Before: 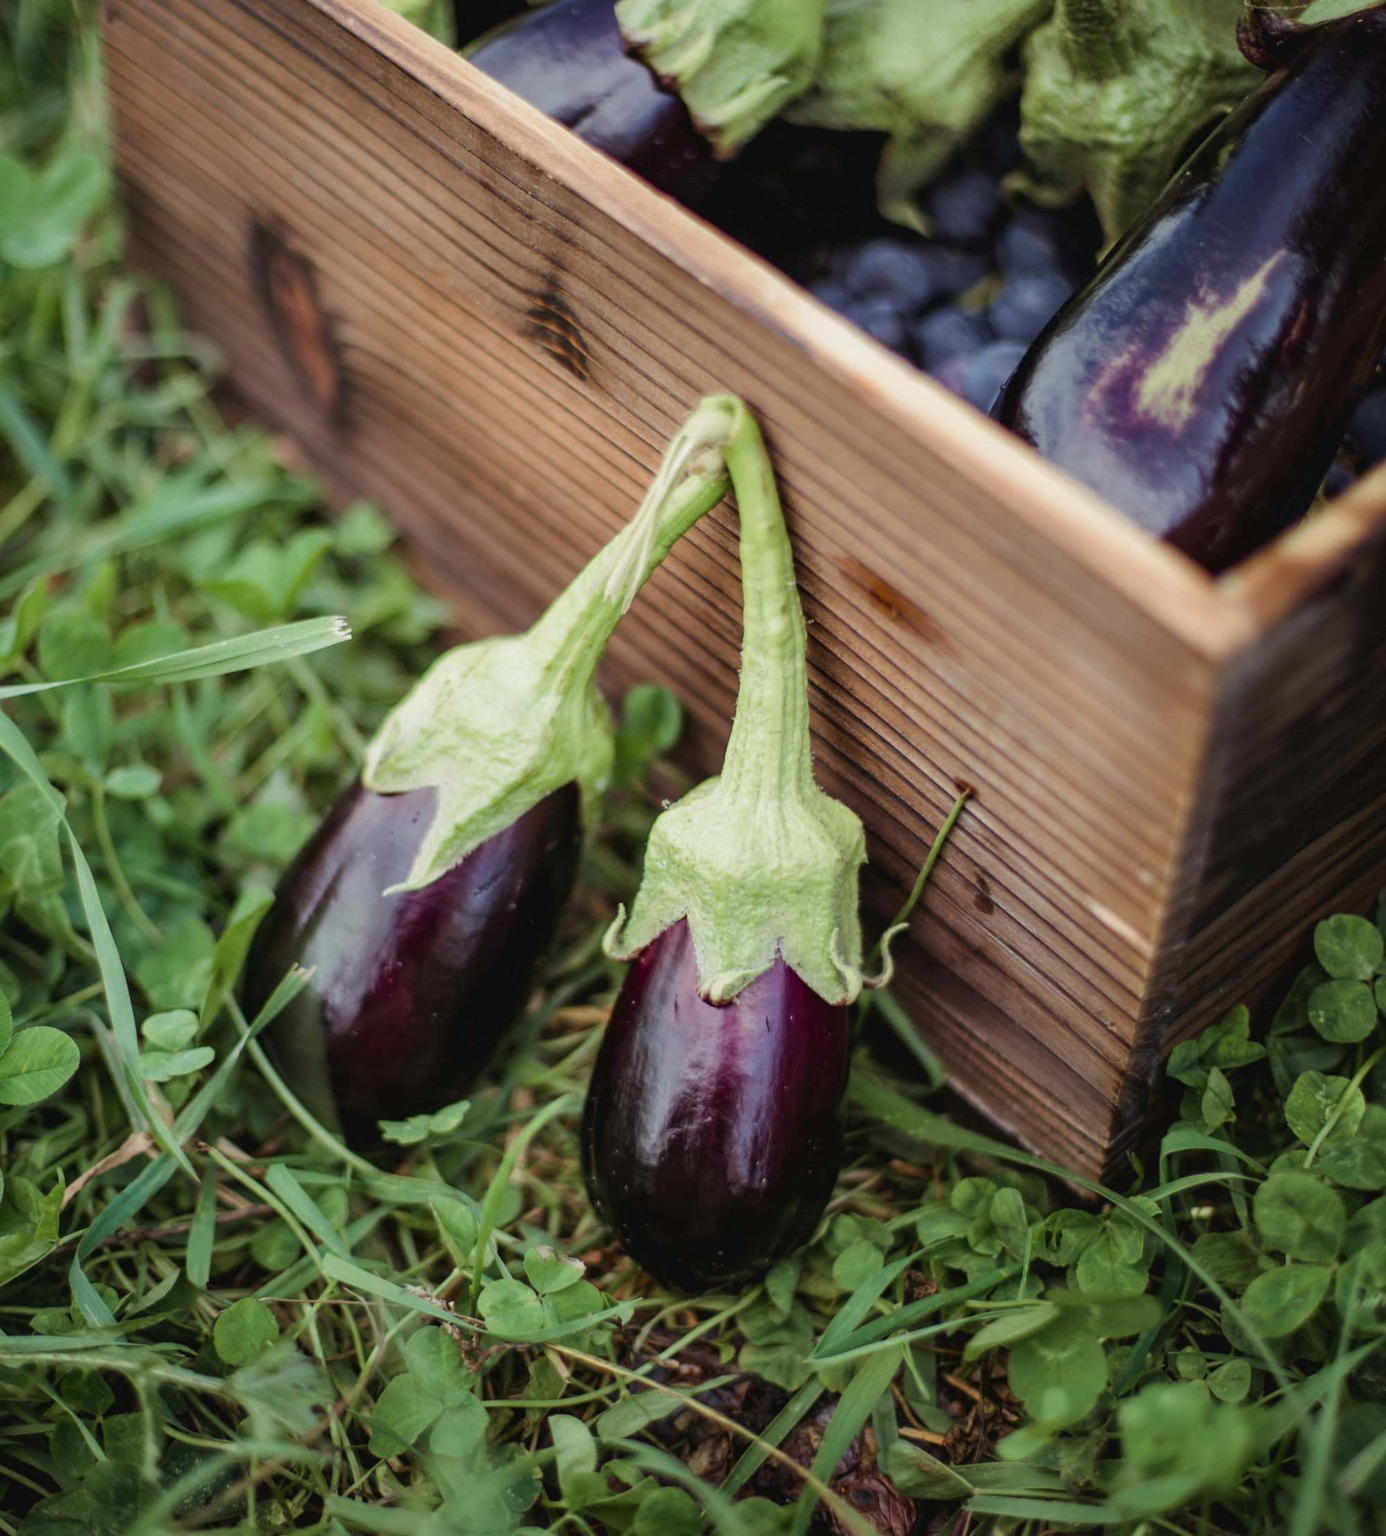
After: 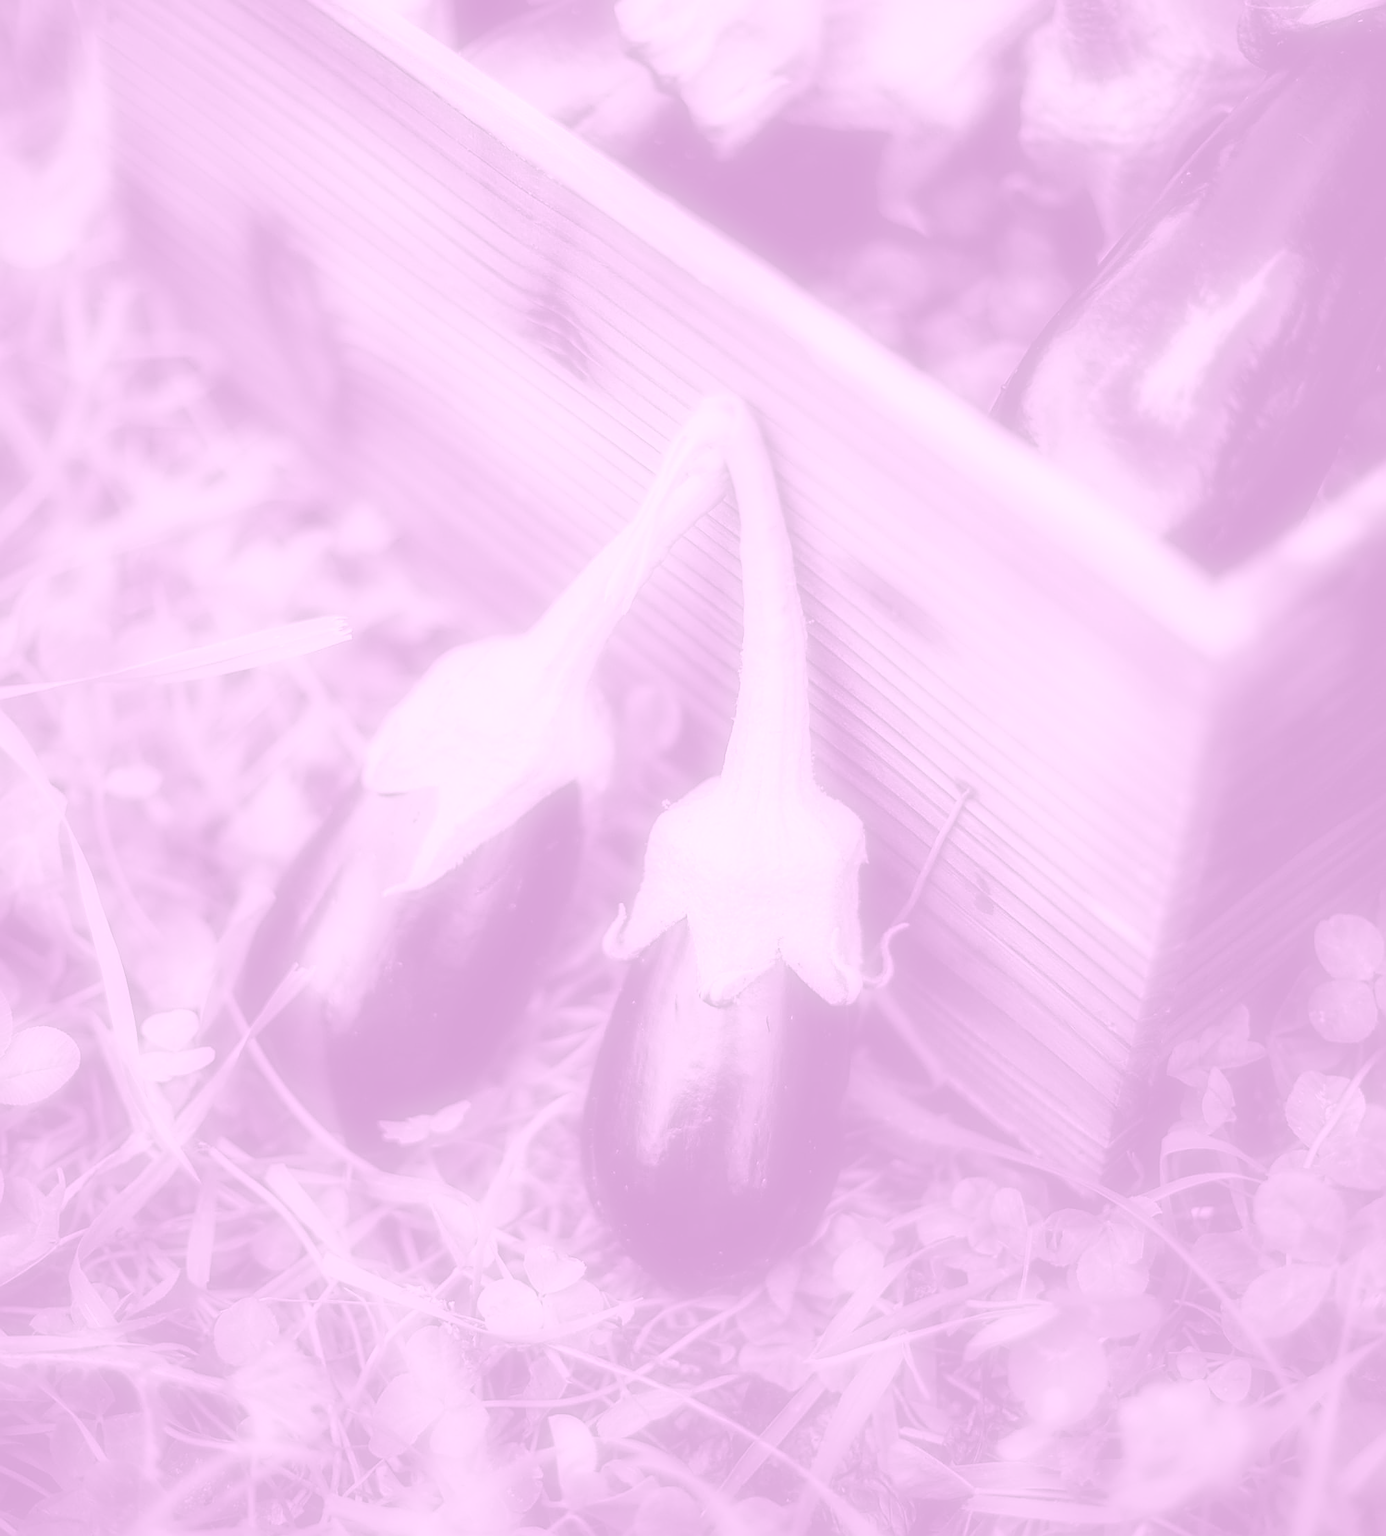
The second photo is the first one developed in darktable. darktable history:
soften: on, module defaults
color correction: highlights a* -7.33, highlights b* 1.26, shadows a* -3.55, saturation 1.4
sharpen: radius 1.4, amount 1.25, threshold 0.7
haze removal: compatibility mode true, adaptive false
colorize: hue 331.2°, saturation 75%, source mix 30.28%, lightness 70.52%, version 1
